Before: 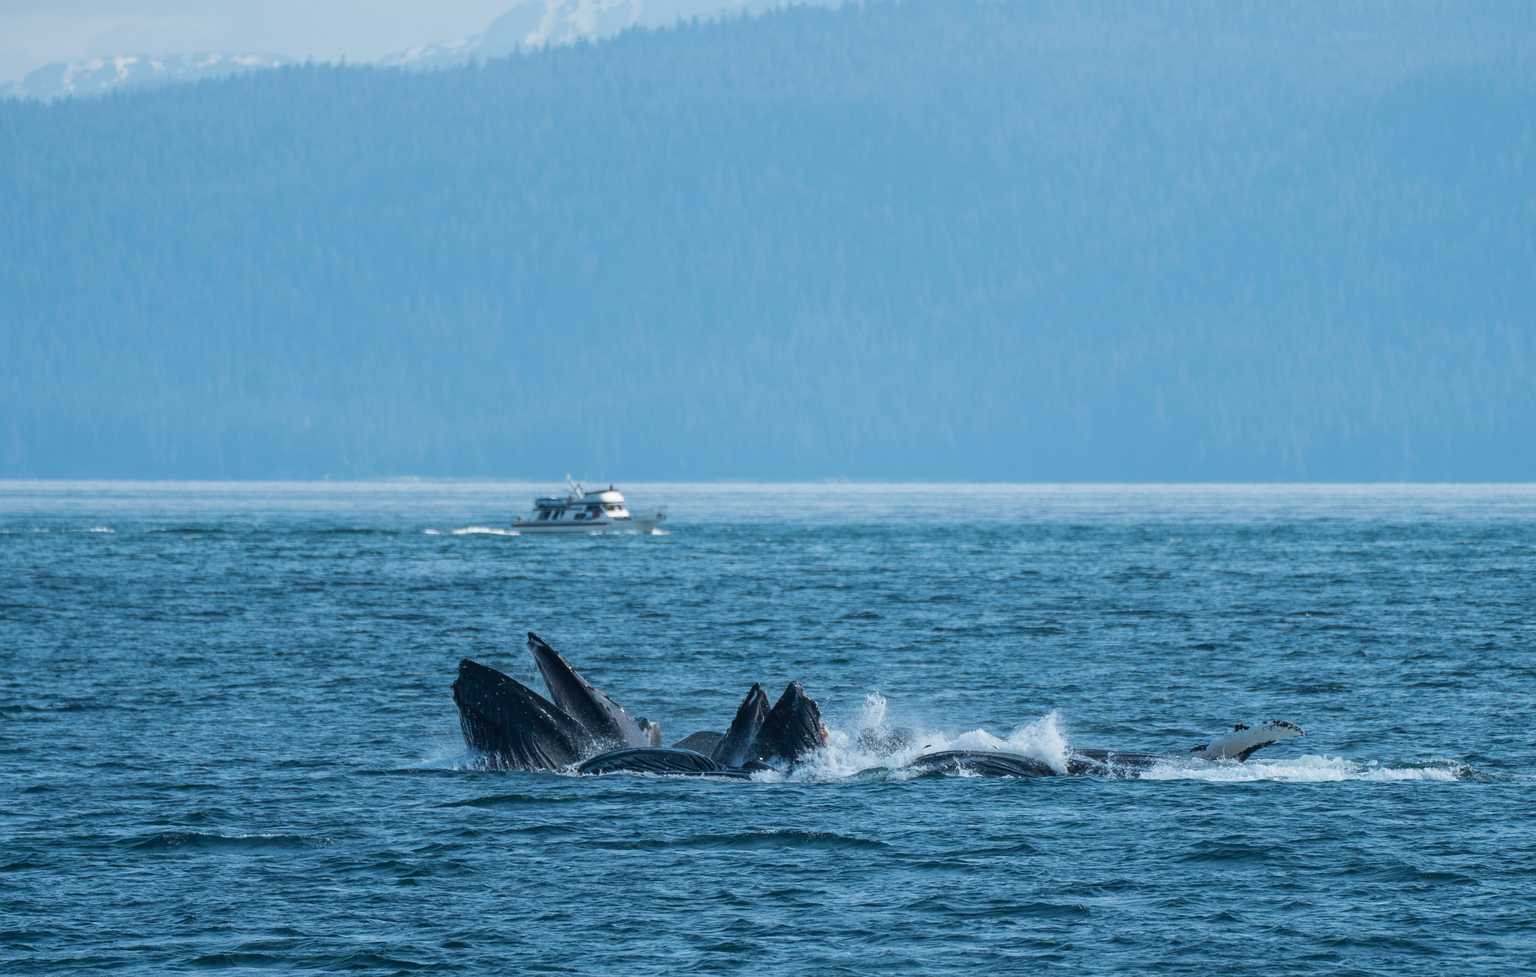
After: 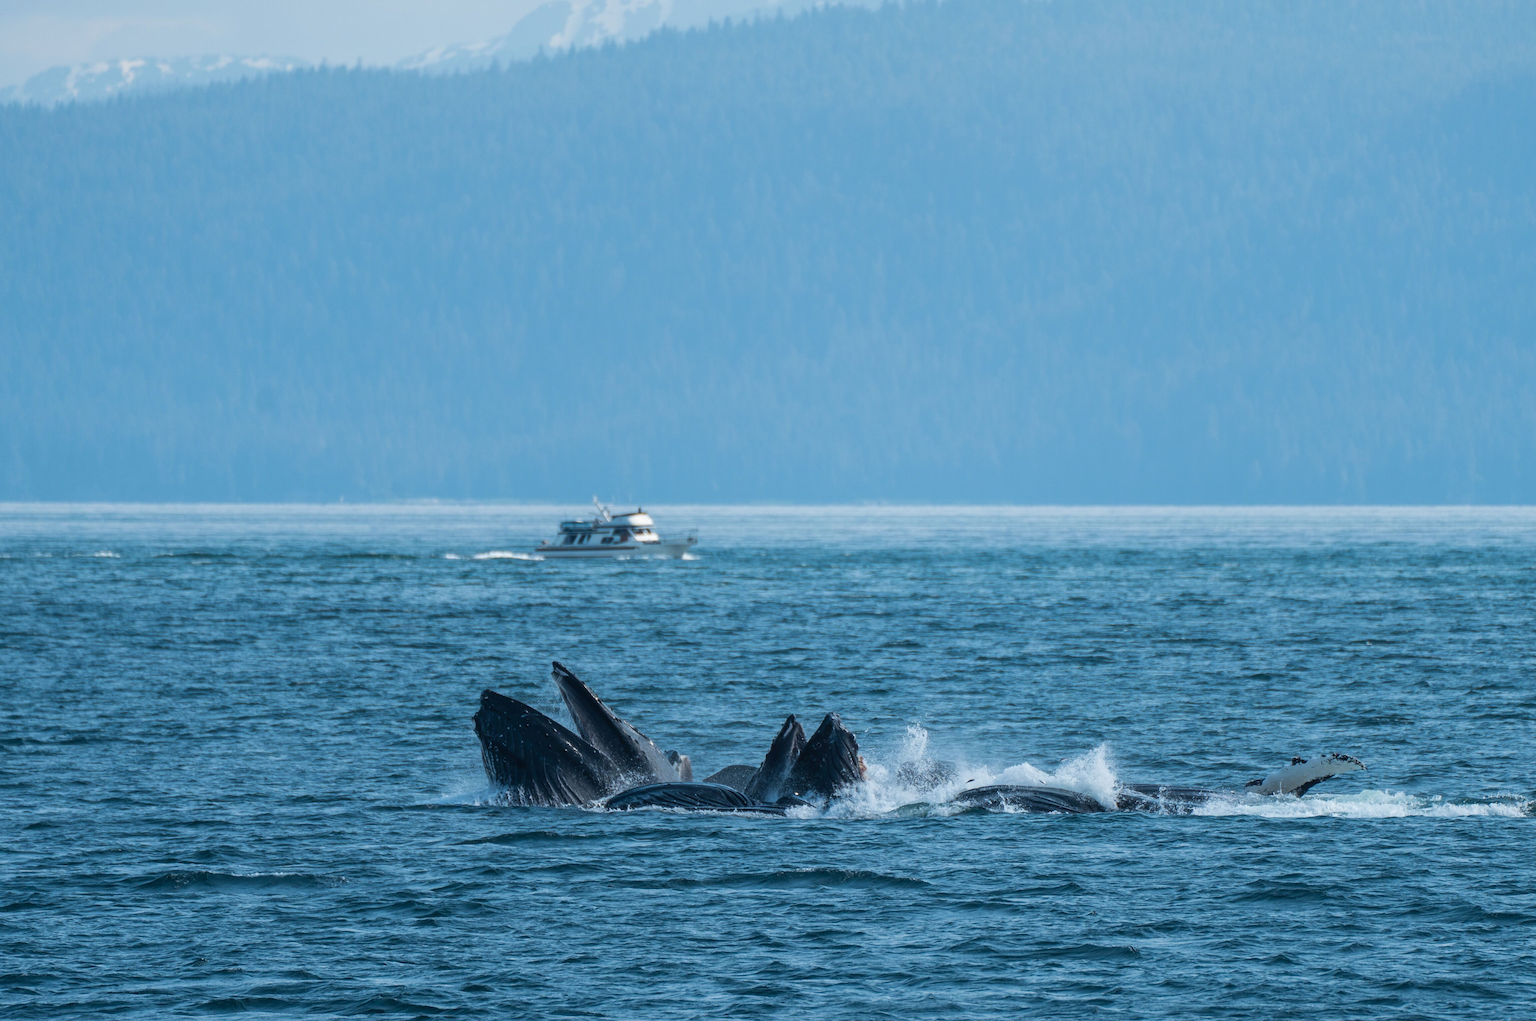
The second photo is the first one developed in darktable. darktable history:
crop: right 4.394%, bottom 0.042%
